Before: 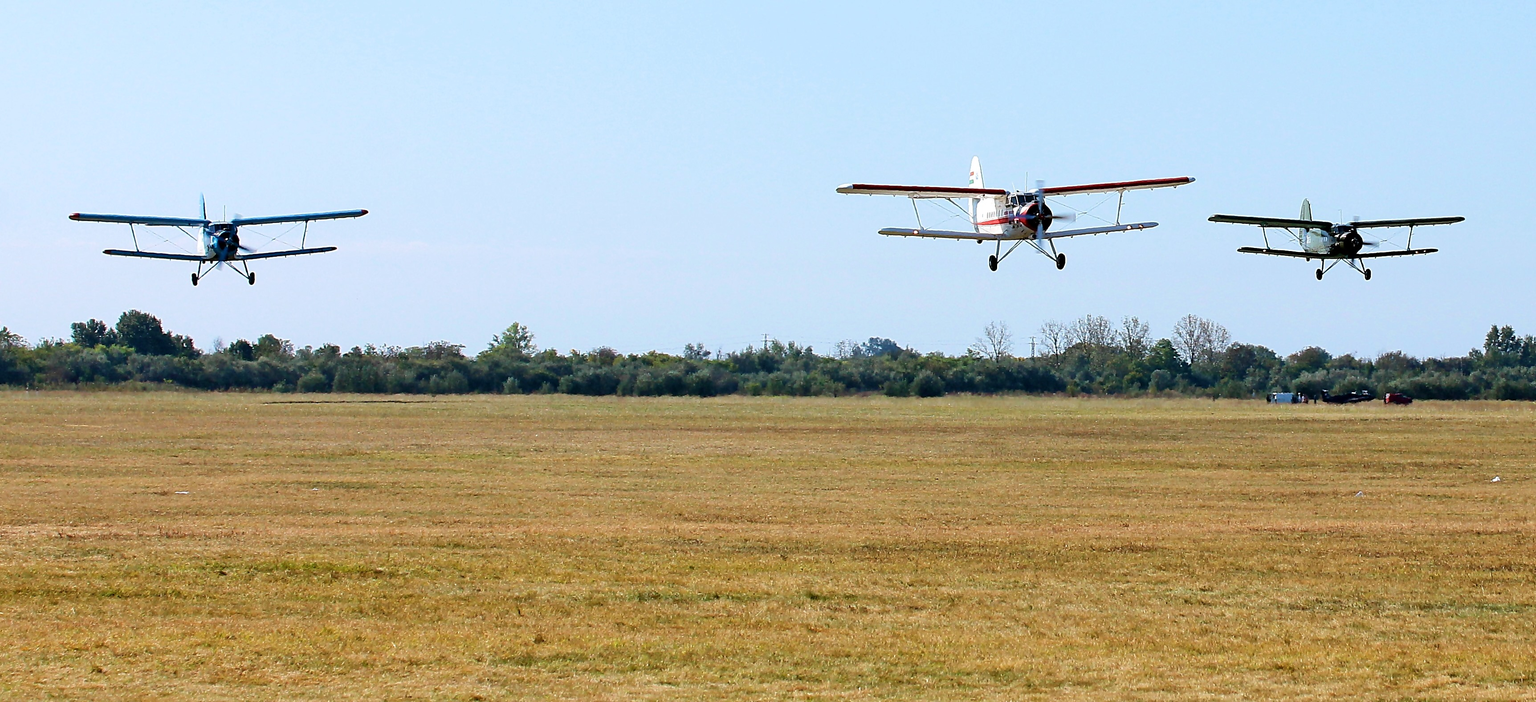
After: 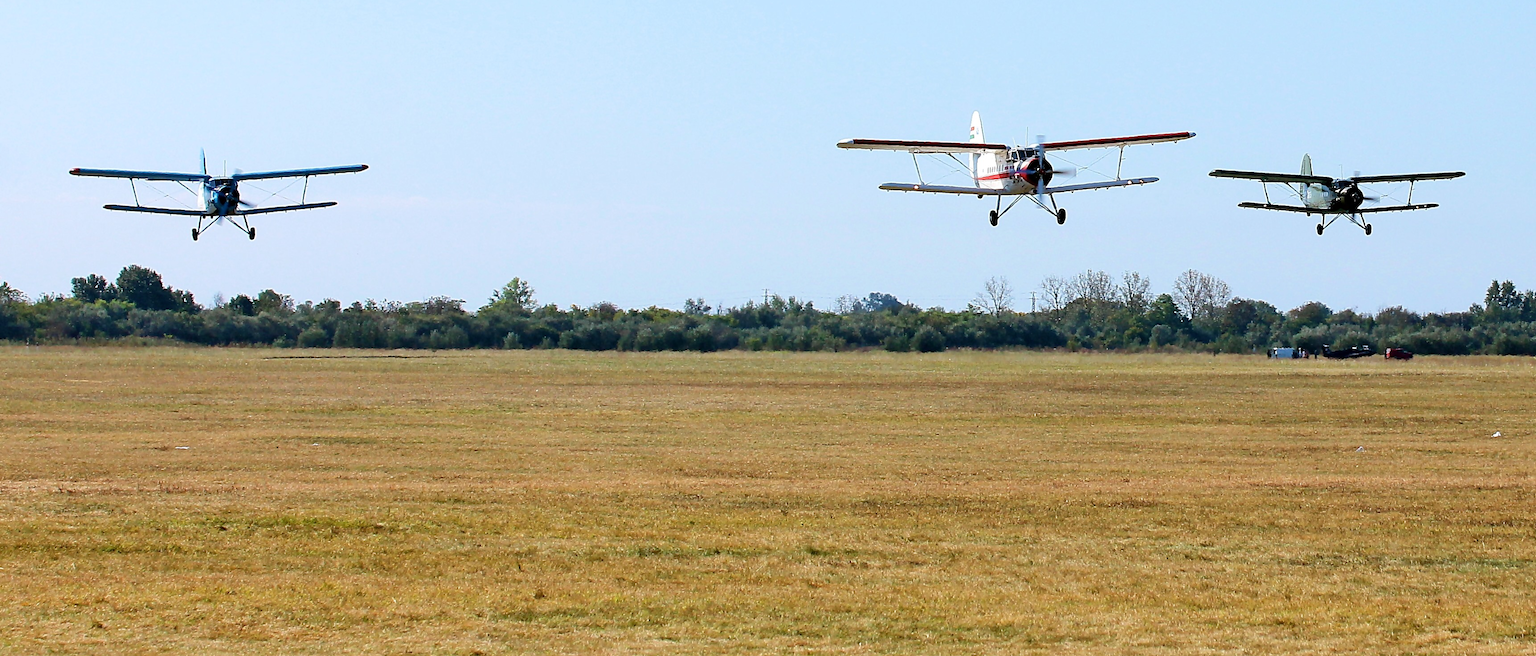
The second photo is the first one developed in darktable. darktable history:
crop and rotate: top 6.519%
